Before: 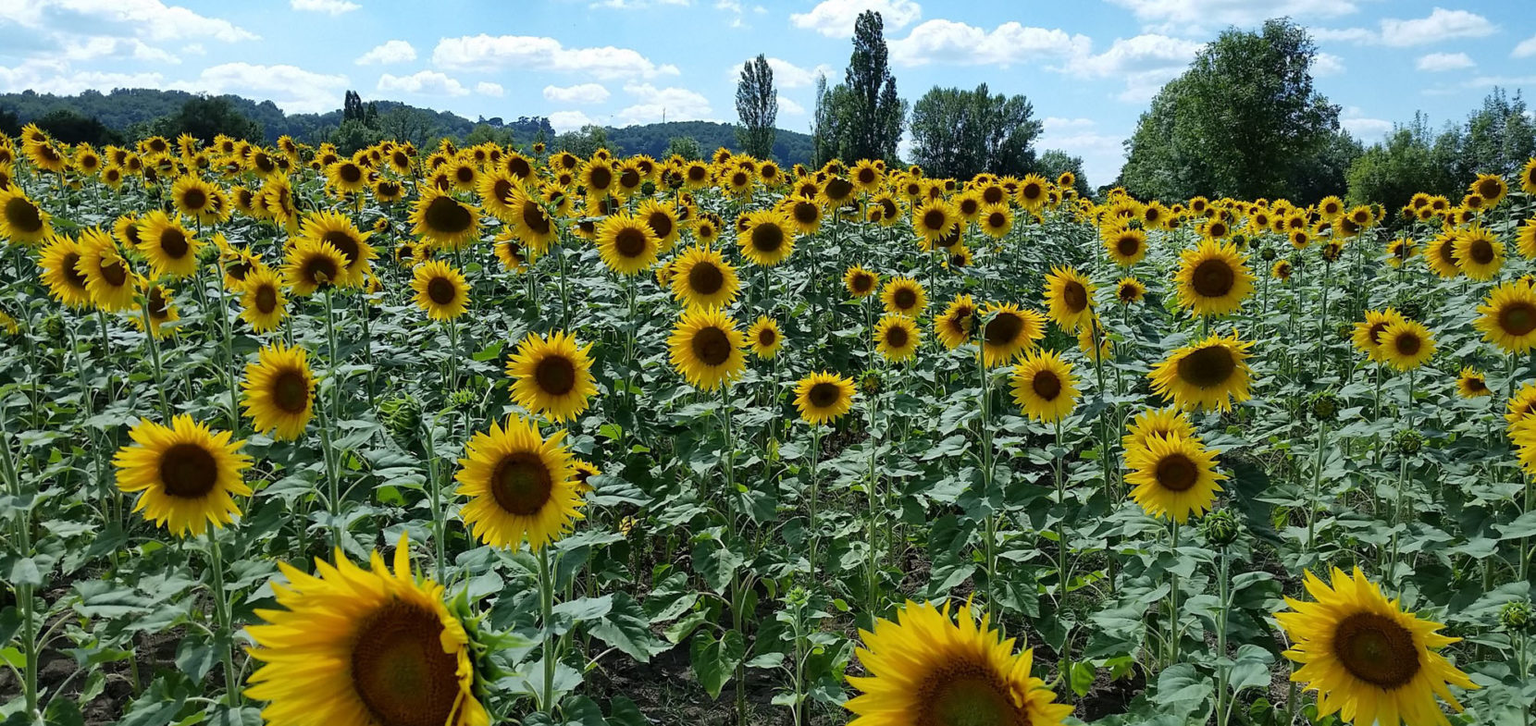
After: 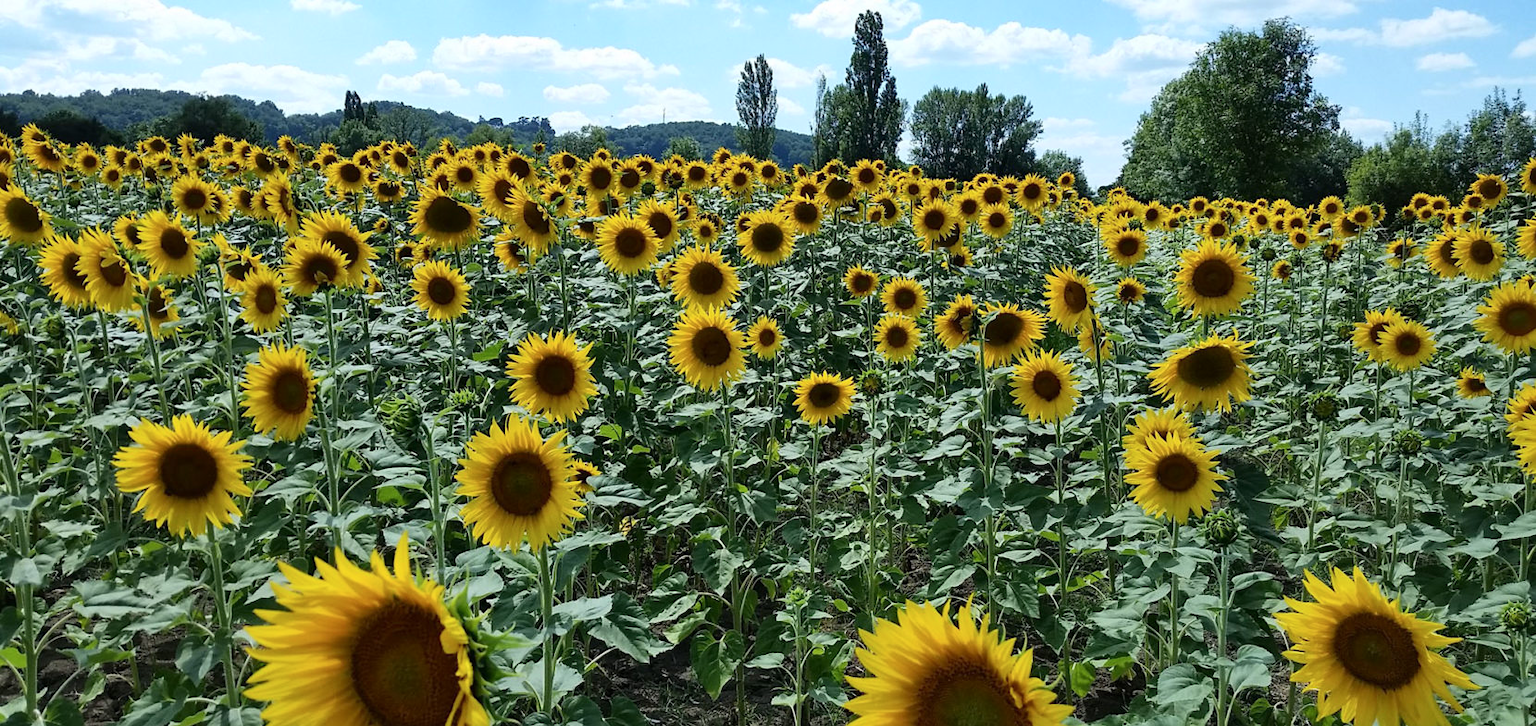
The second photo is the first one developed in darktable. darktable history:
contrast brightness saturation: contrast 0.154, brightness 0.049
